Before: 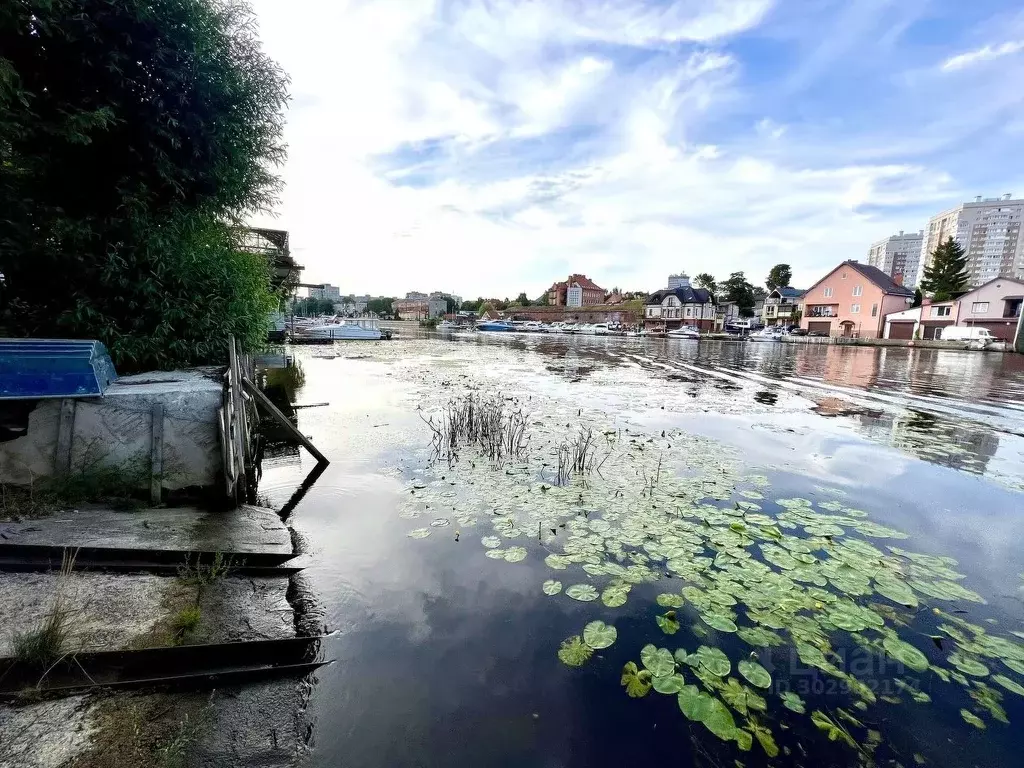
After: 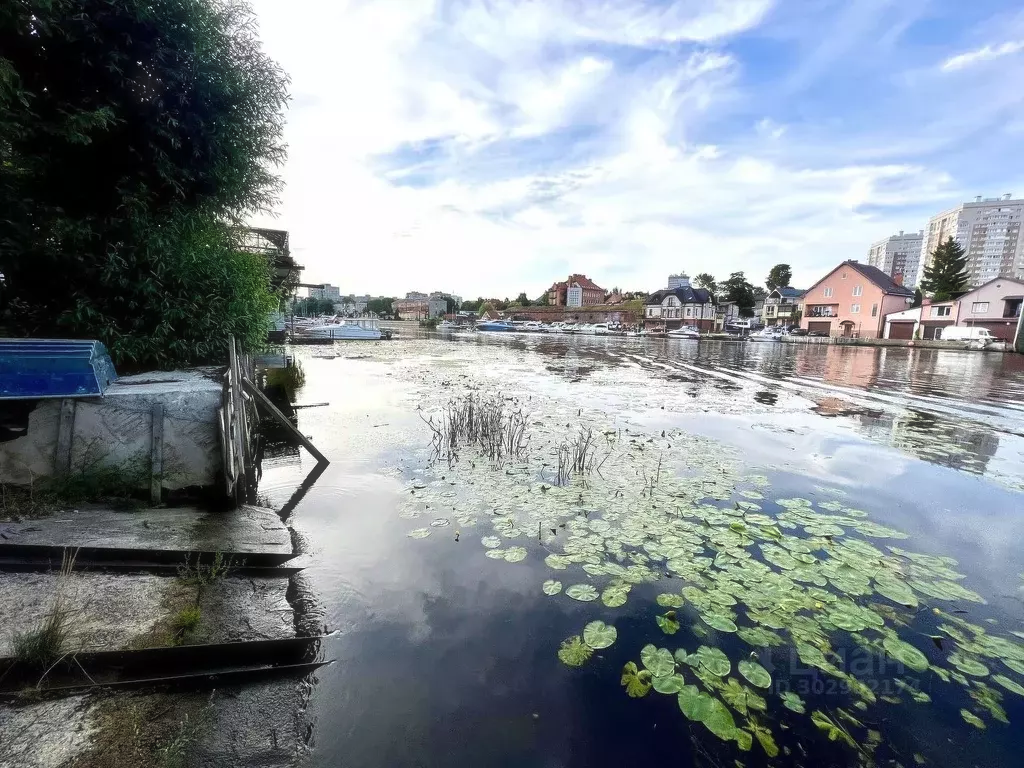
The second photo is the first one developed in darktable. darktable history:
haze removal: strength -0.051, compatibility mode true, adaptive false
